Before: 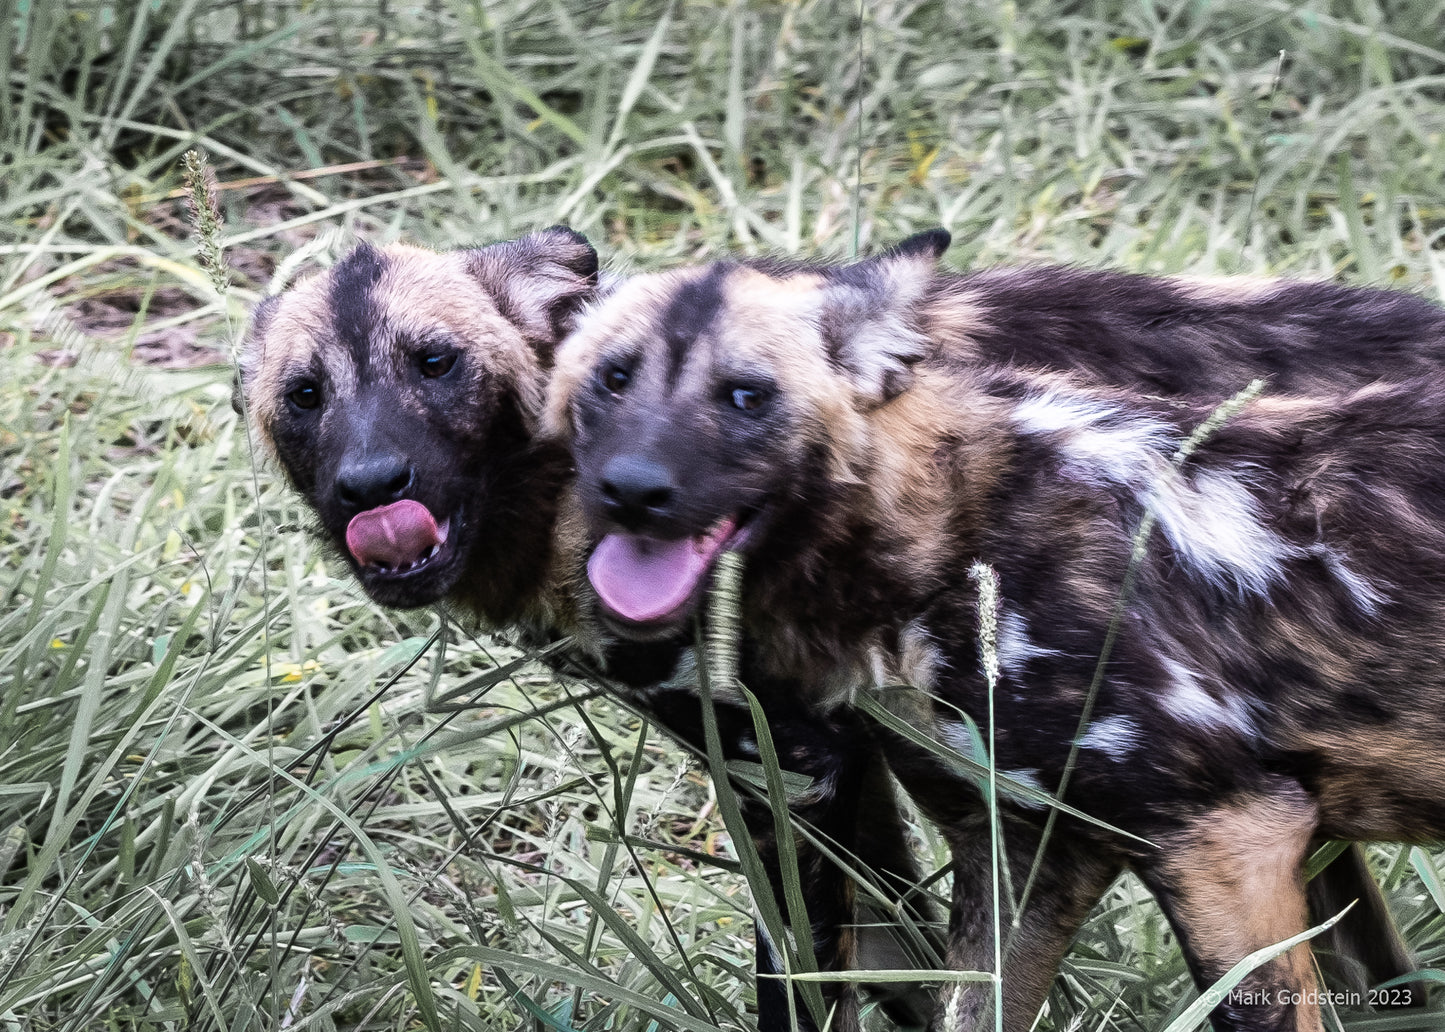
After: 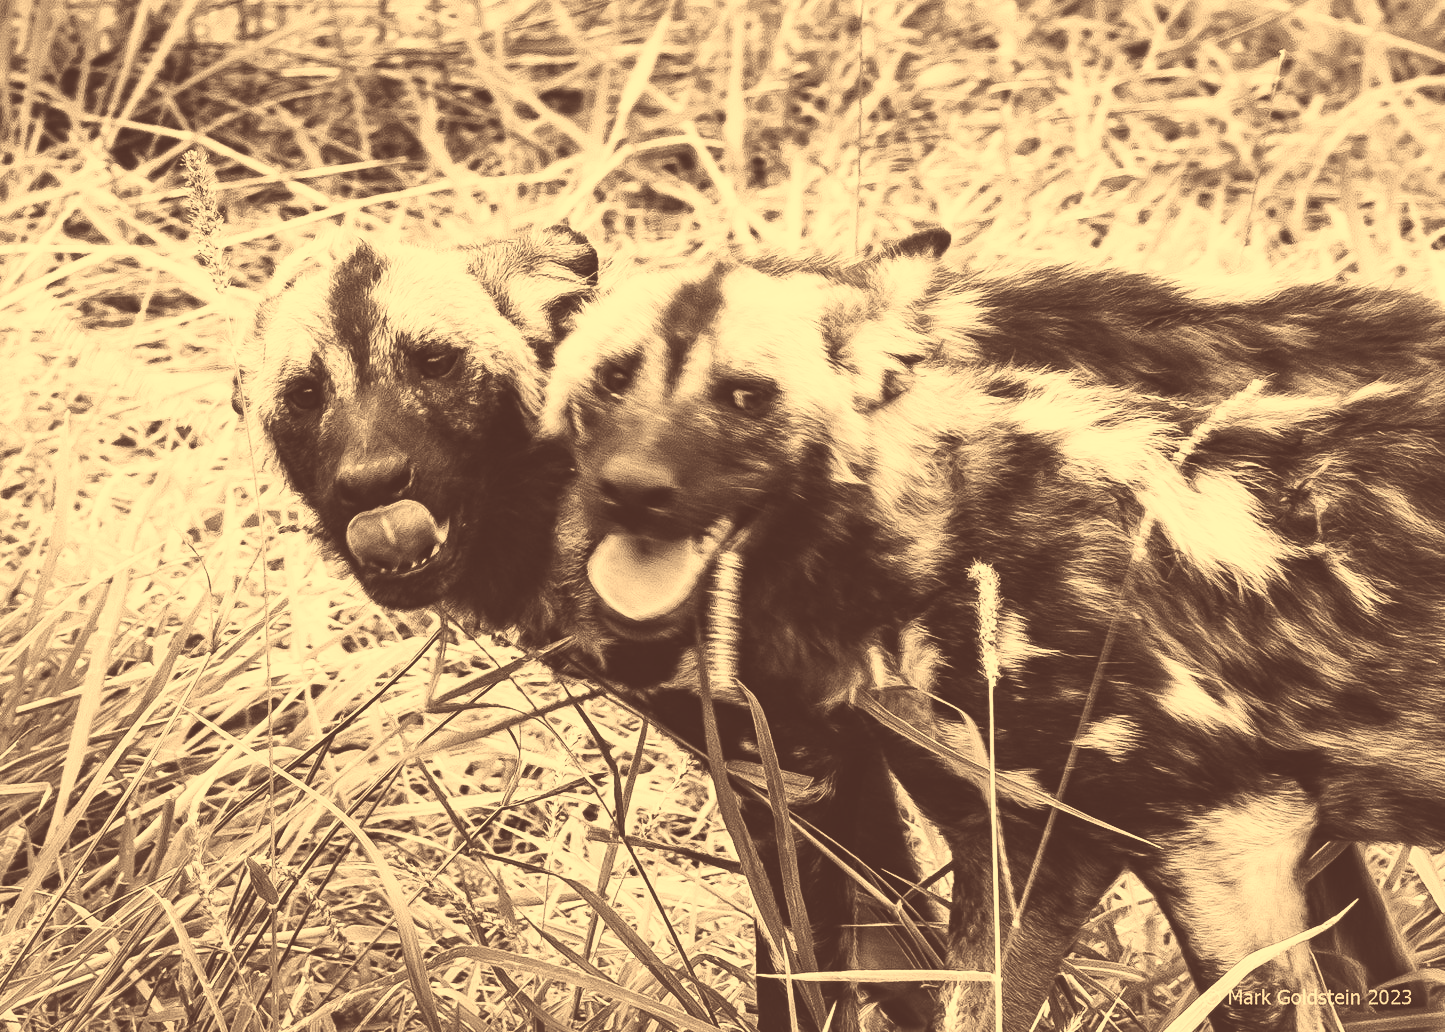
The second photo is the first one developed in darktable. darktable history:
color balance rgb: shadows lift › chroma 3%, shadows lift › hue 280.8°, power › hue 330°, highlights gain › chroma 3%, highlights gain › hue 75.6°, global offset › luminance 2%, perceptual saturation grading › global saturation 20%, perceptual saturation grading › highlights -25%, perceptual saturation grading › shadows 50%, global vibrance 20.33%
color correction: highlights a* 10.12, highlights b* 39.04, shadows a* 14.62, shadows b* 3.37
tone equalizer: on, module defaults
contrast brightness saturation: contrast 0.53, brightness 0.47, saturation -1
shadows and highlights: on, module defaults
